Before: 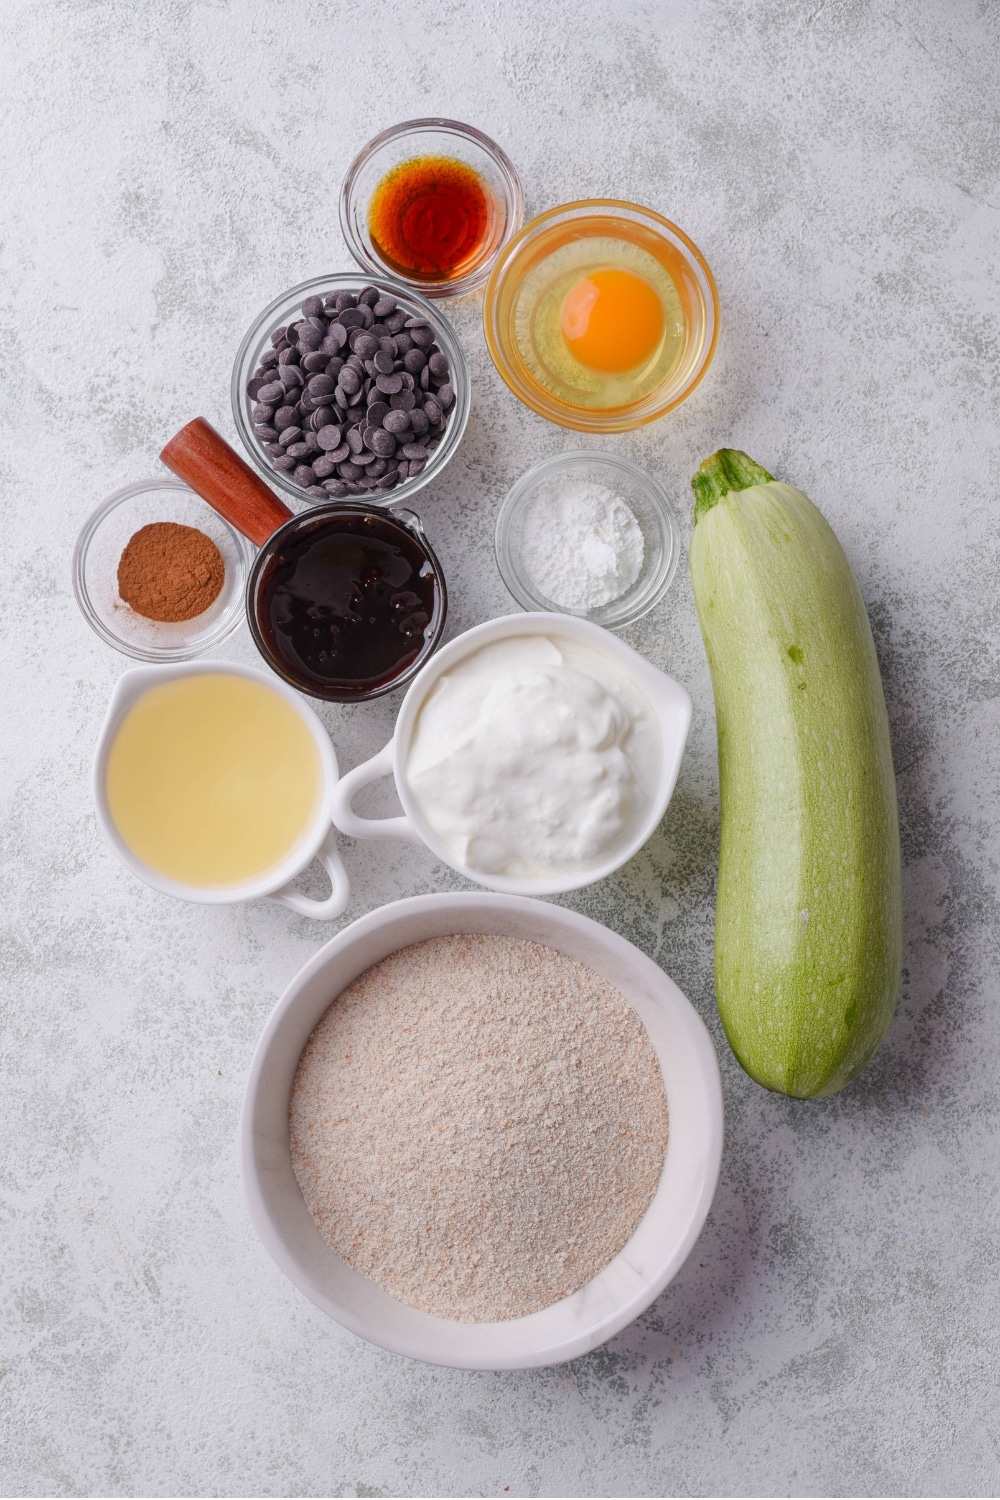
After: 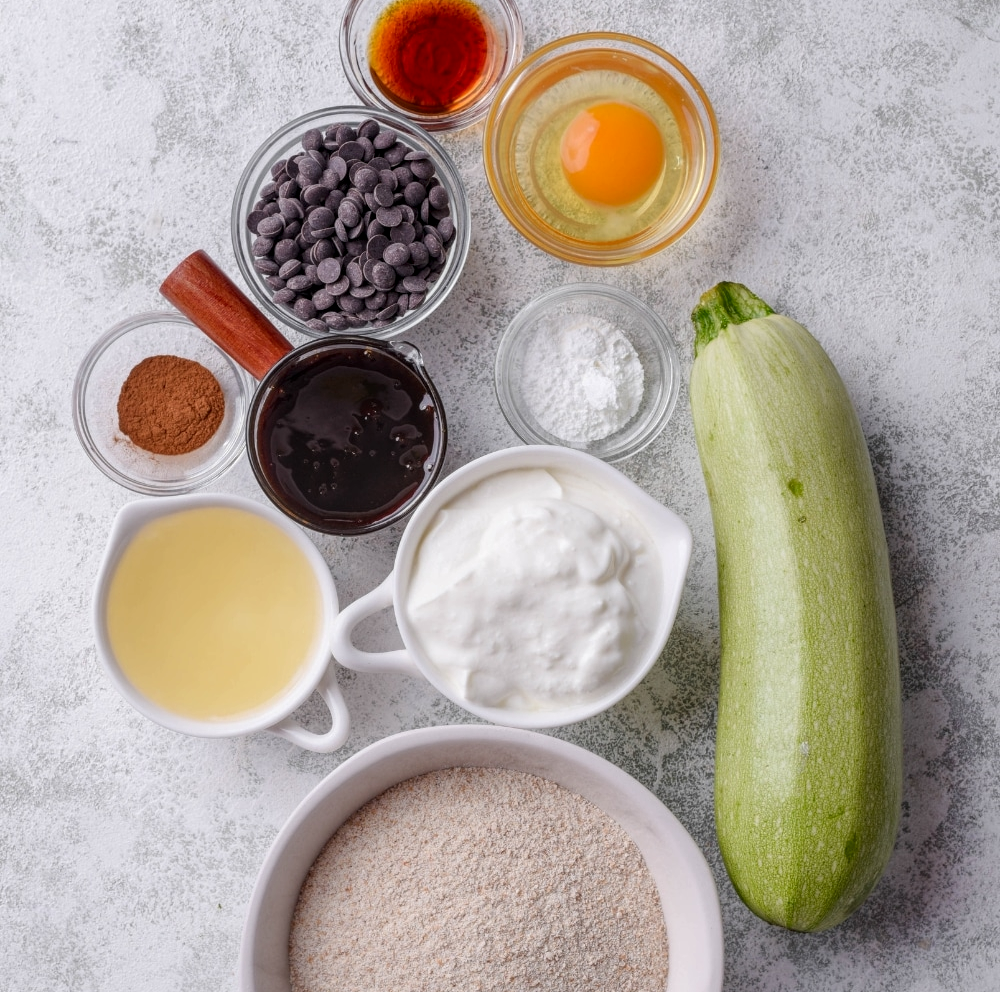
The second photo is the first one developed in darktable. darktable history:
local contrast: detail 130%
crop: top 11.167%, bottom 22.673%
